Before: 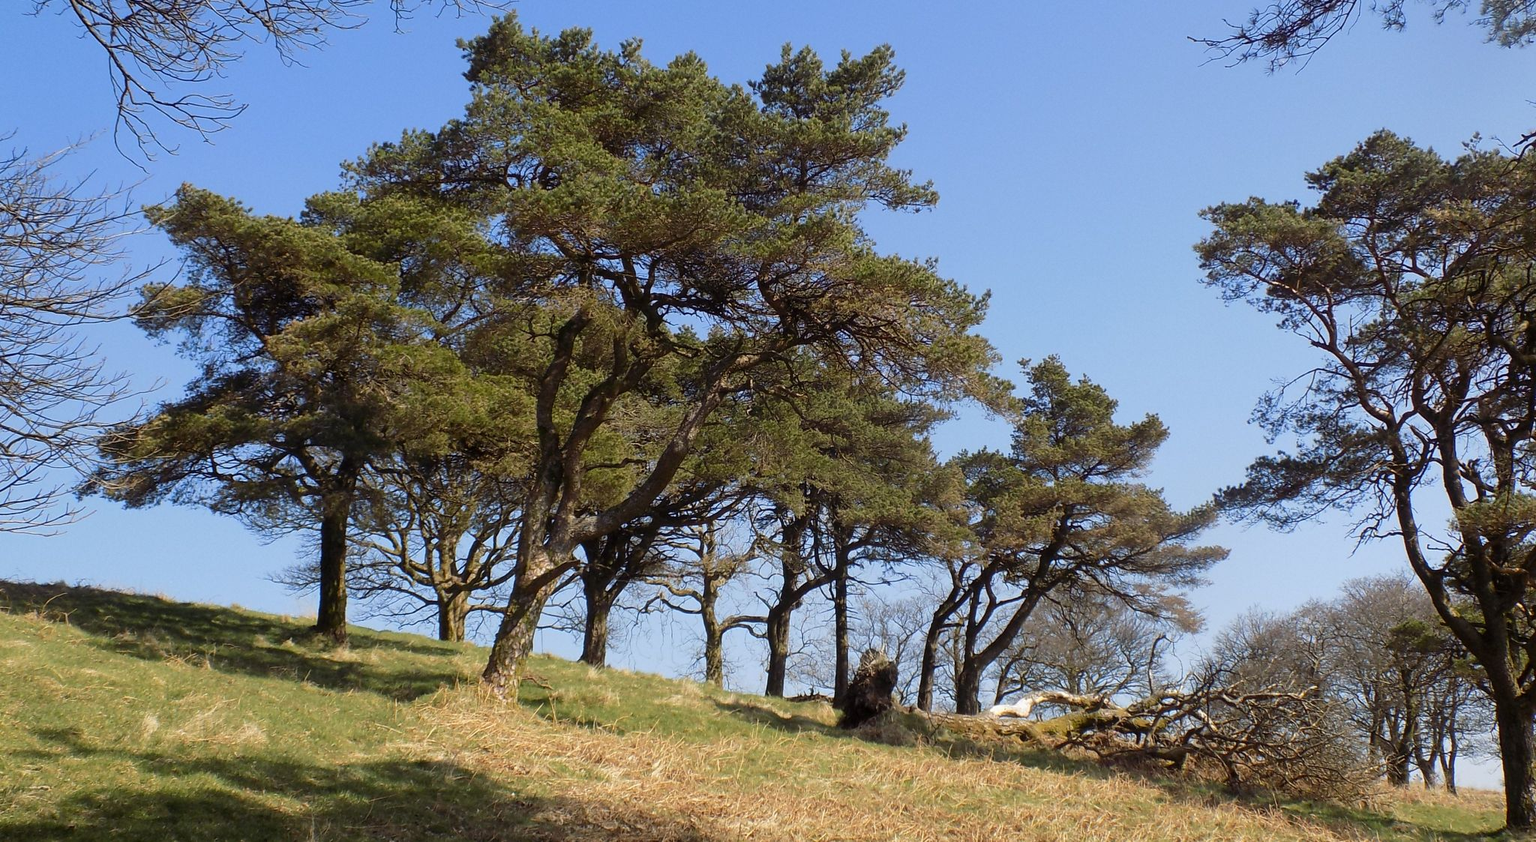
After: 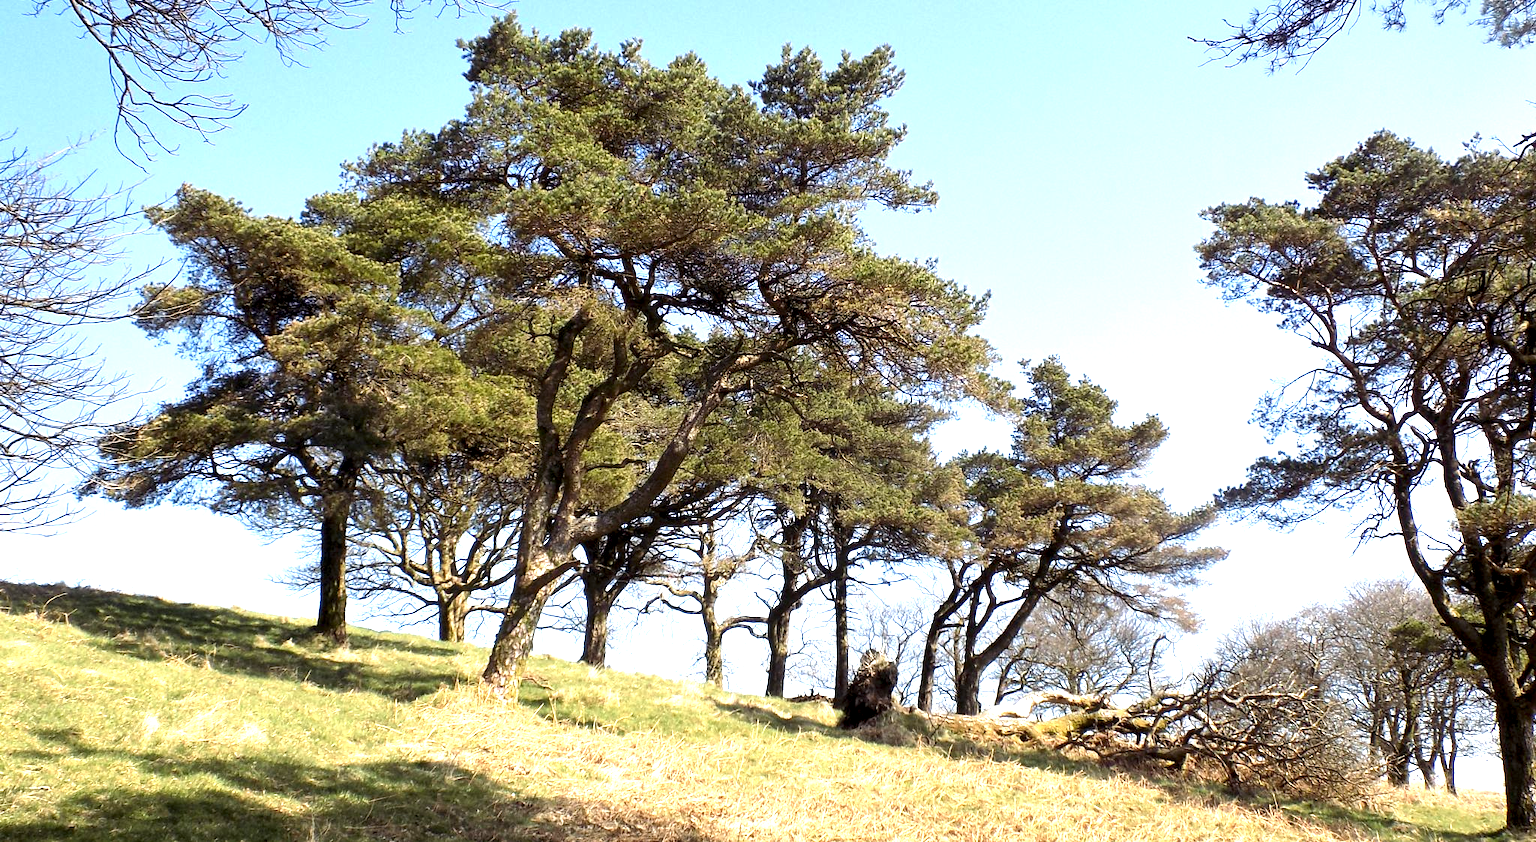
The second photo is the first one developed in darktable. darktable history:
exposure: black level correction 0, exposure 1.2 EV, compensate exposure bias true, compensate highlight preservation false
local contrast: highlights 155%, shadows 121%, detail 139%, midtone range 0.256
